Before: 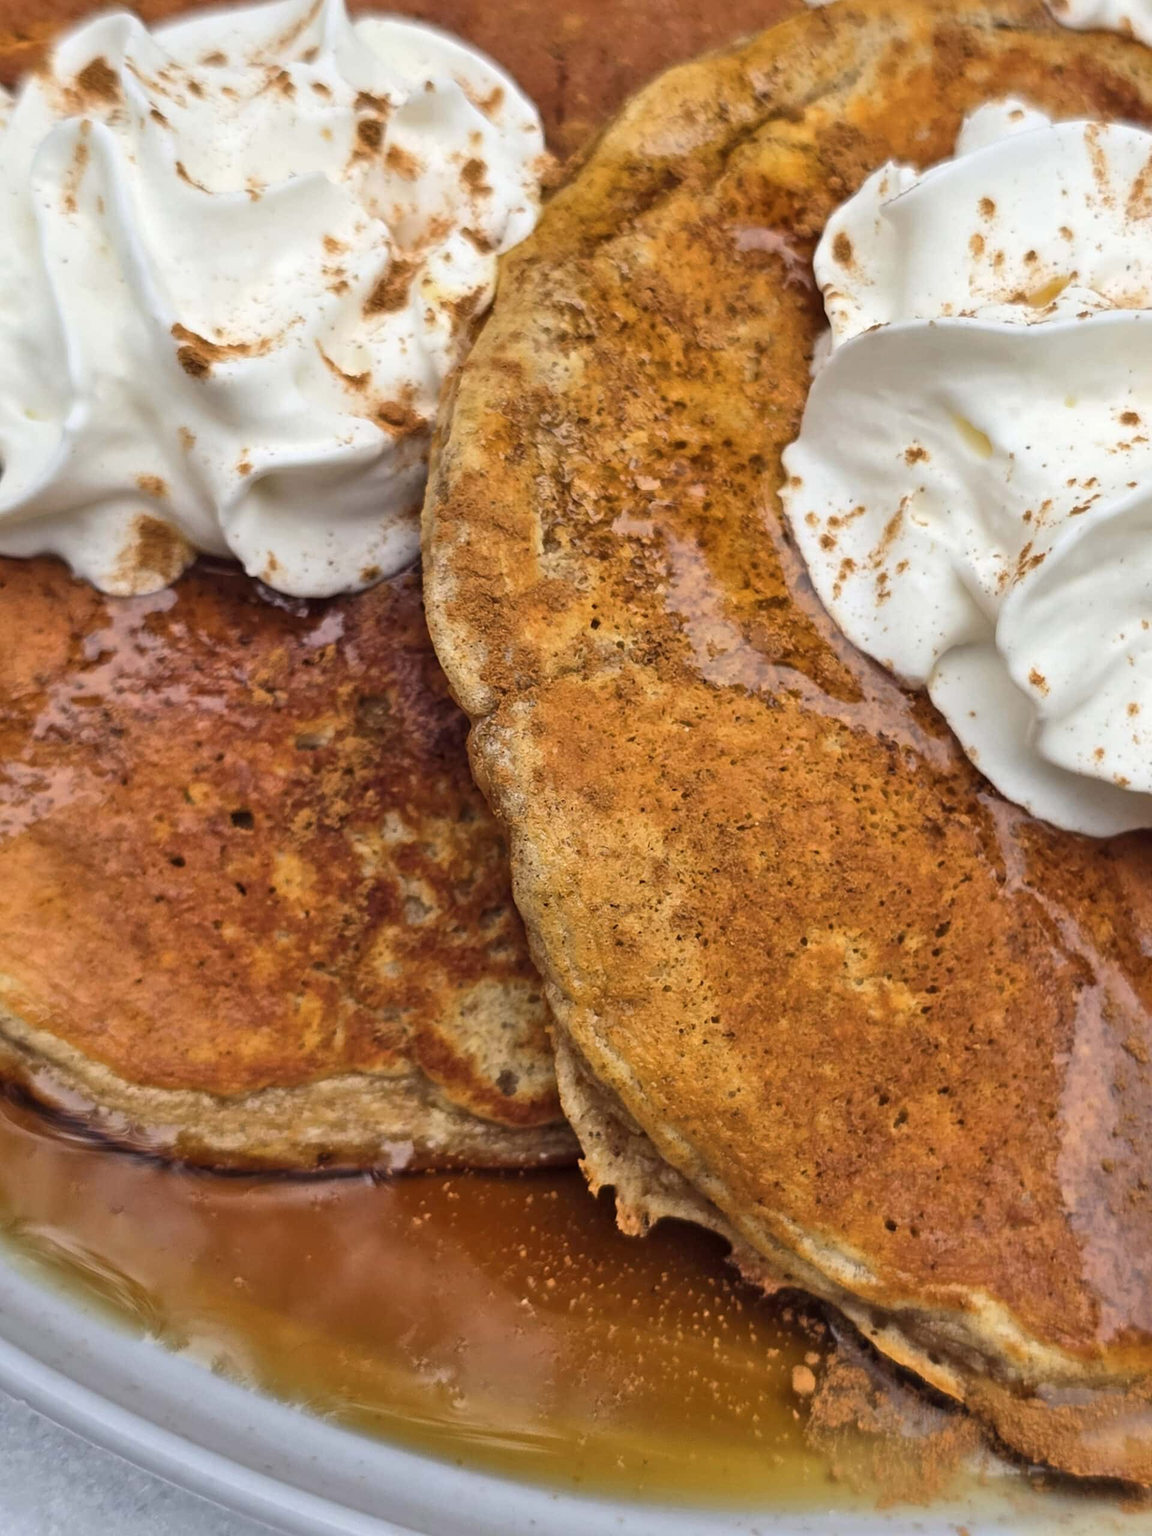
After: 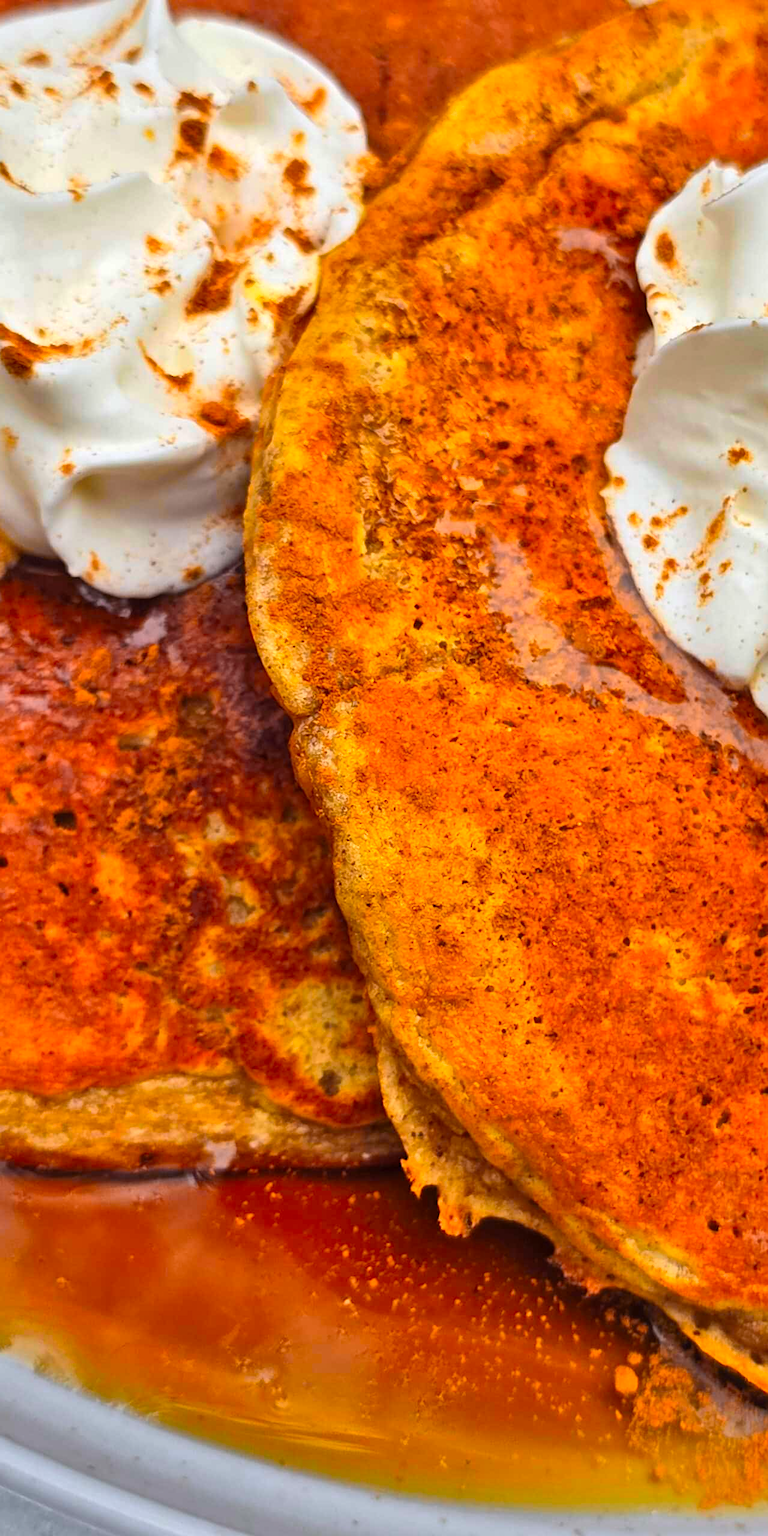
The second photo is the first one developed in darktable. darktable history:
color zones: curves: ch0 [(0.224, 0.526) (0.75, 0.5)]; ch1 [(0.055, 0.526) (0.224, 0.761) (0.377, 0.526) (0.75, 0.5)], mix 101.94%
shadows and highlights: shadows 35, highlights -35.21, soften with gaussian
crop: left 15.423%, right 17.897%
